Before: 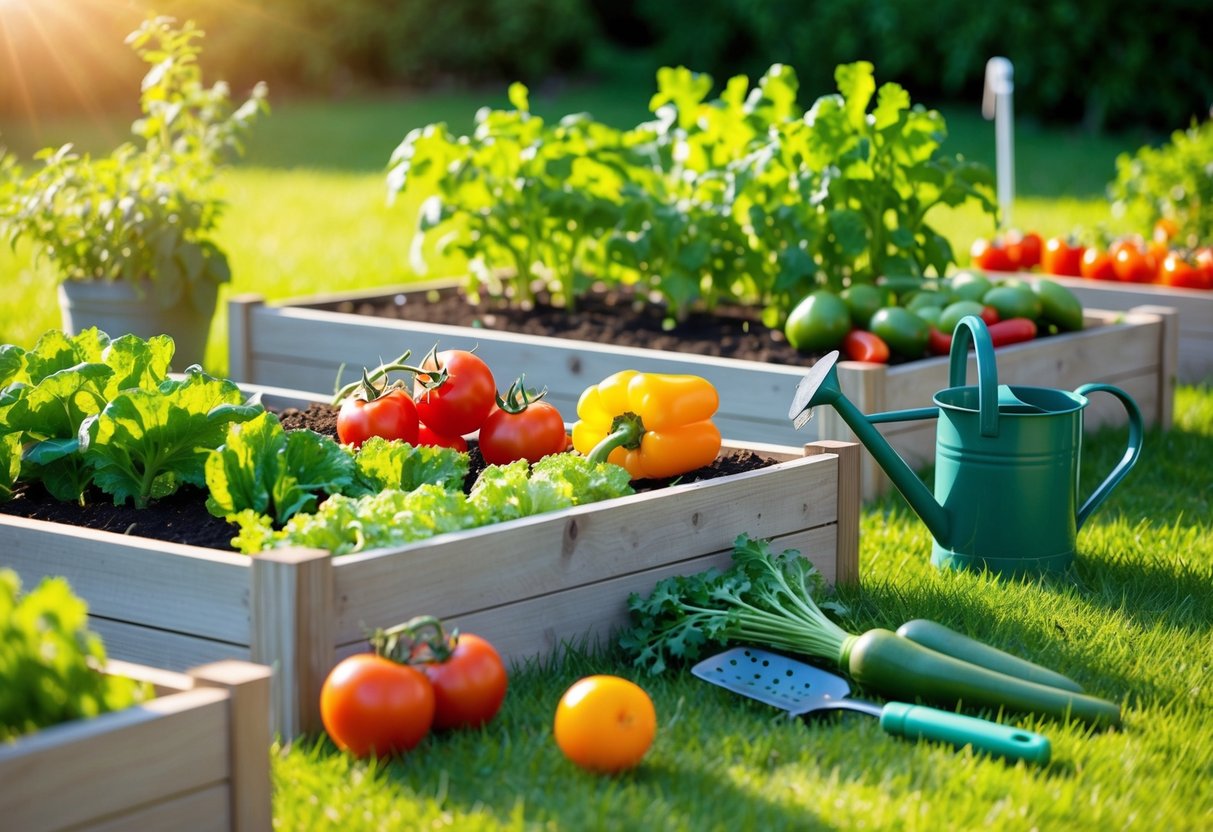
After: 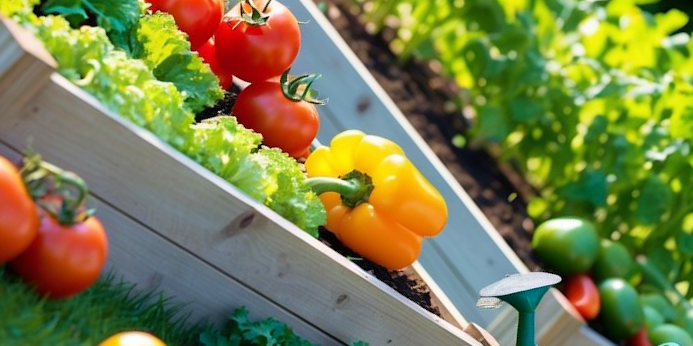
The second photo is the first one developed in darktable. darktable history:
velvia: on, module defaults
crop and rotate: angle -44.48°, top 16.119%, right 0.78%, bottom 11.624%
